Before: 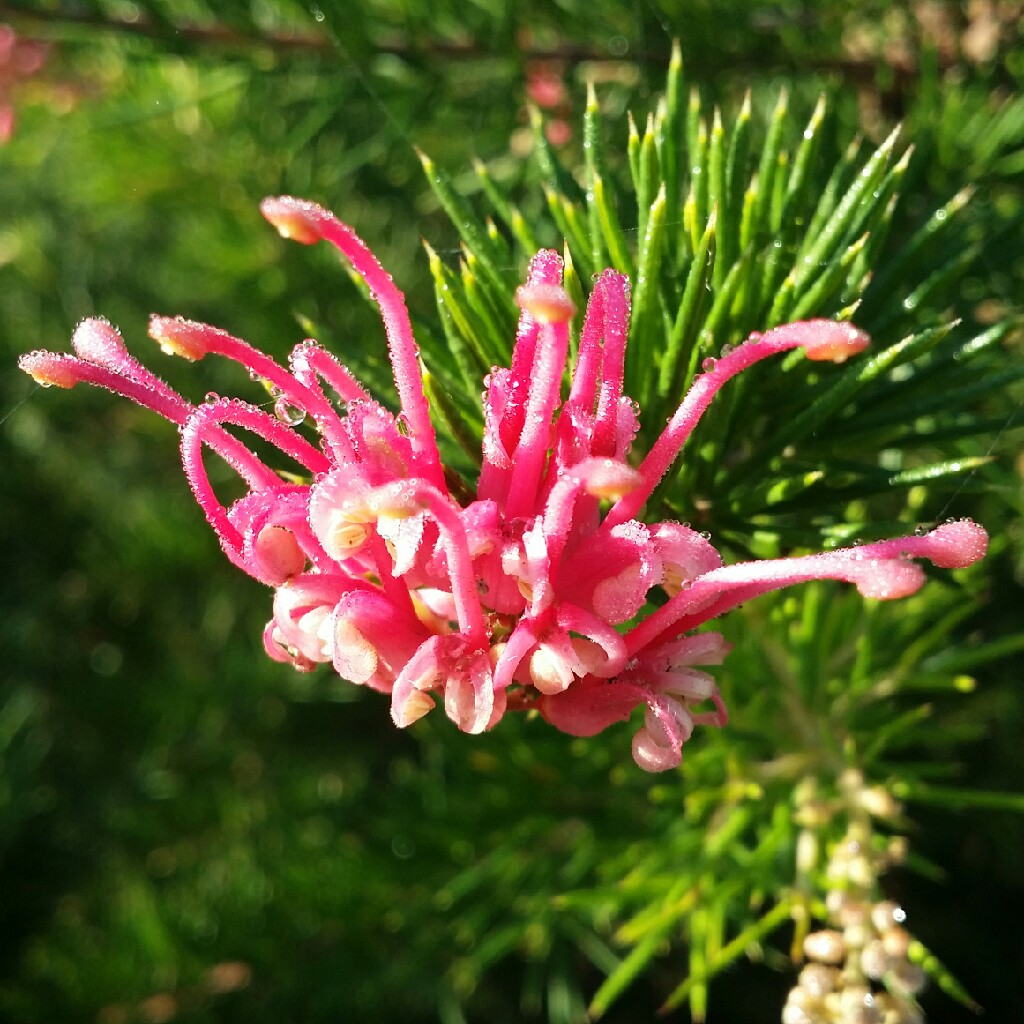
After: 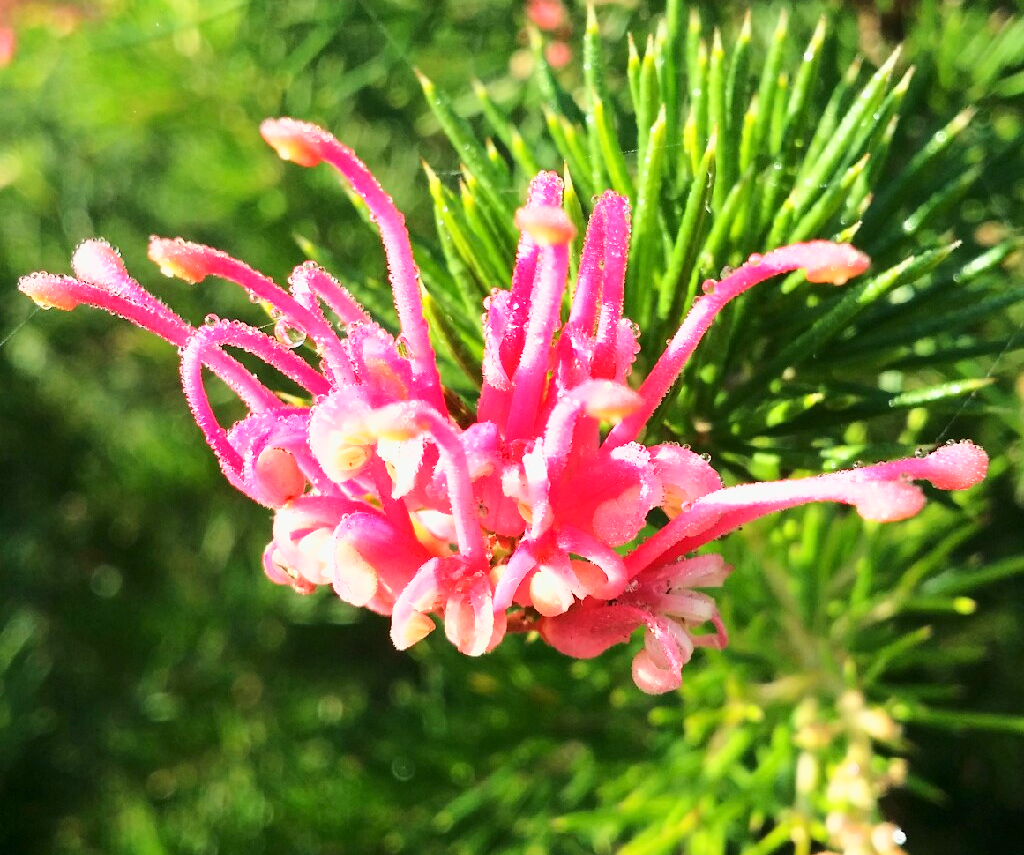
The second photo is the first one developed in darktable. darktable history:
base curve: curves: ch0 [(0, 0) (0.025, 0.046) (0.112, 0.277) (0.467, 0.74) (0.814, 0.929) (1, 0.942)]
crop: top 7.625%, bottom 8.027%
